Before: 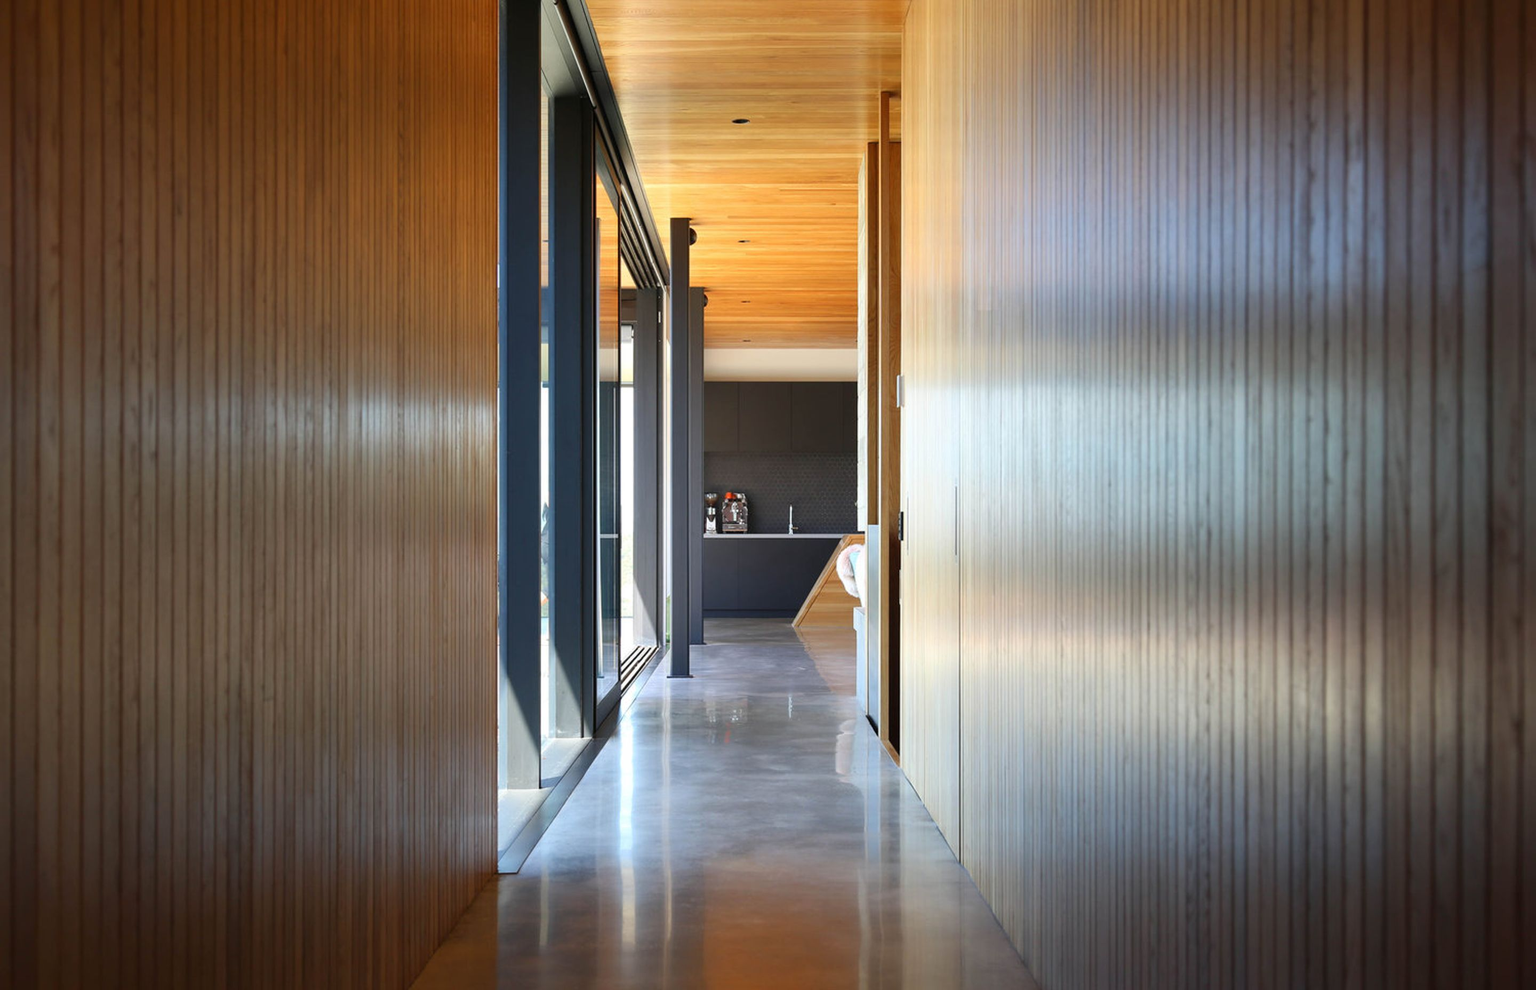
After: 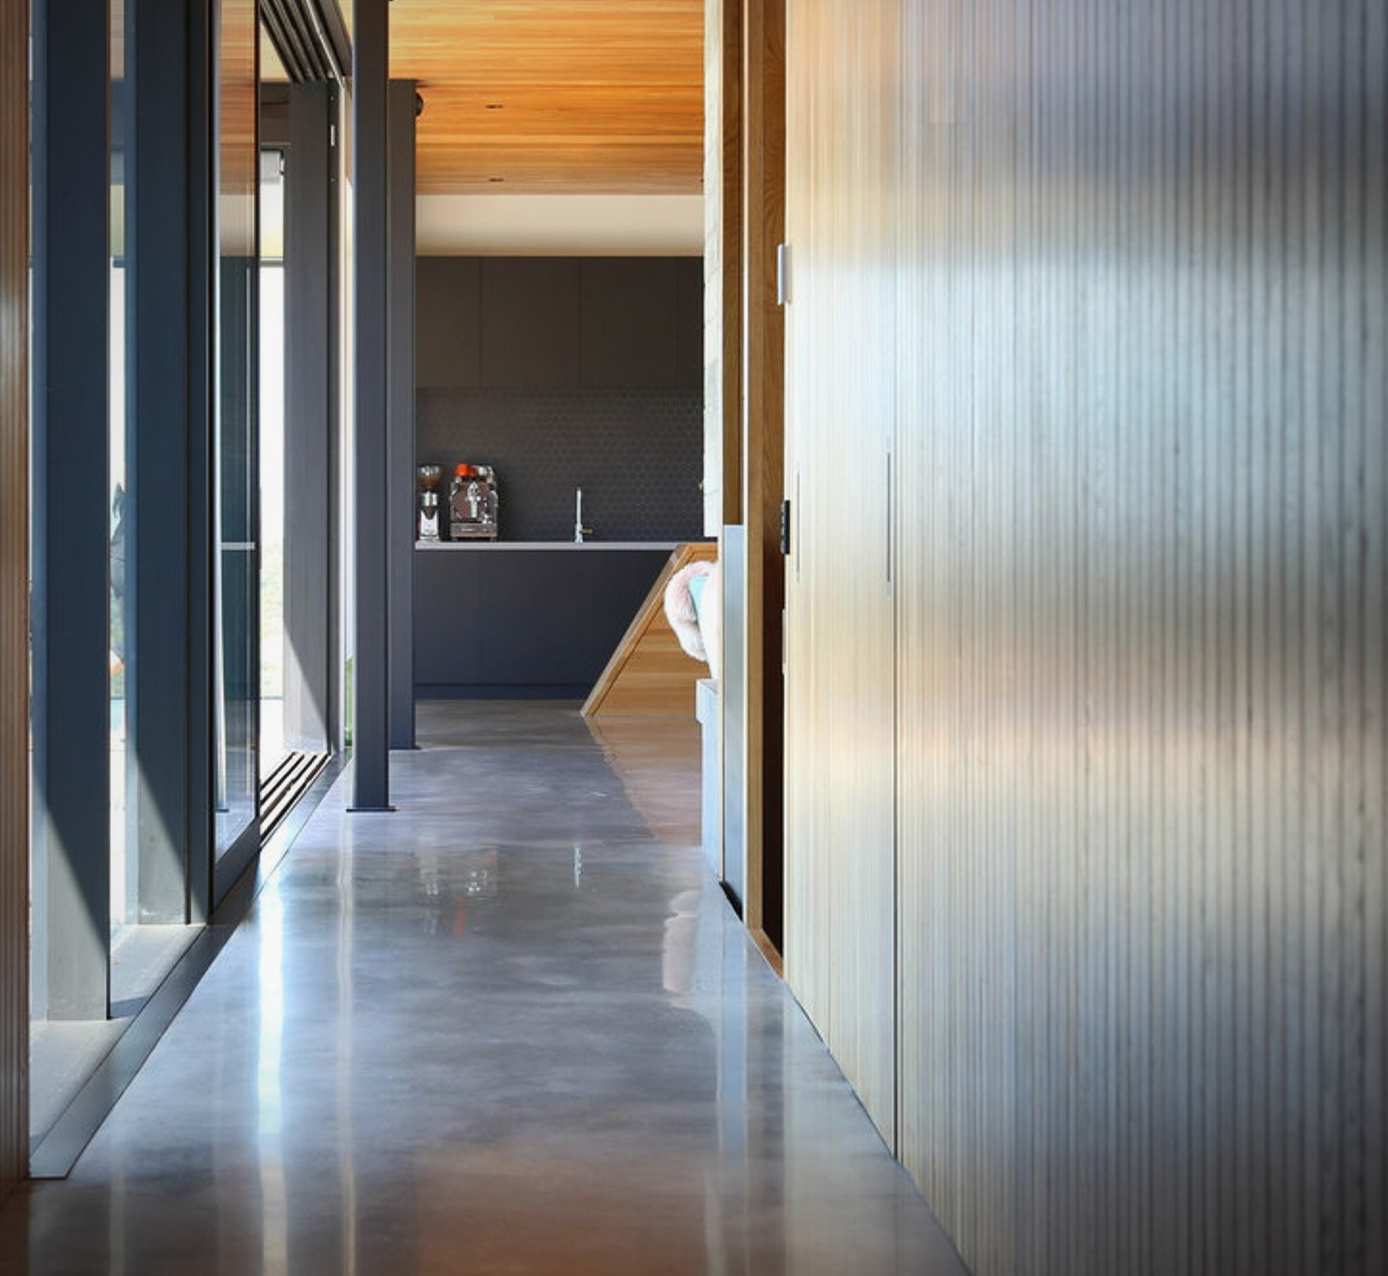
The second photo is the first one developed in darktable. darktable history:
vignetting: unbound false
exposure: exposure -0.052 EV, compensate highlight preservation false
crop: left 31.398%, top 24.765%, right 20.402%, bottom 6.44%
tone equalizer: -8 EV 0.286 EV, -7 EV 0.417 EV, -6 EV 0.422 EV, -5 EV 0.22 EV, -3 EV -0.273 EV, -2 EV -0.438 EV, -1 EV -0.418 EV, +0 EV -0.238 EV
levels: black 0.094%, levels [0, 0.474, 0.947]
